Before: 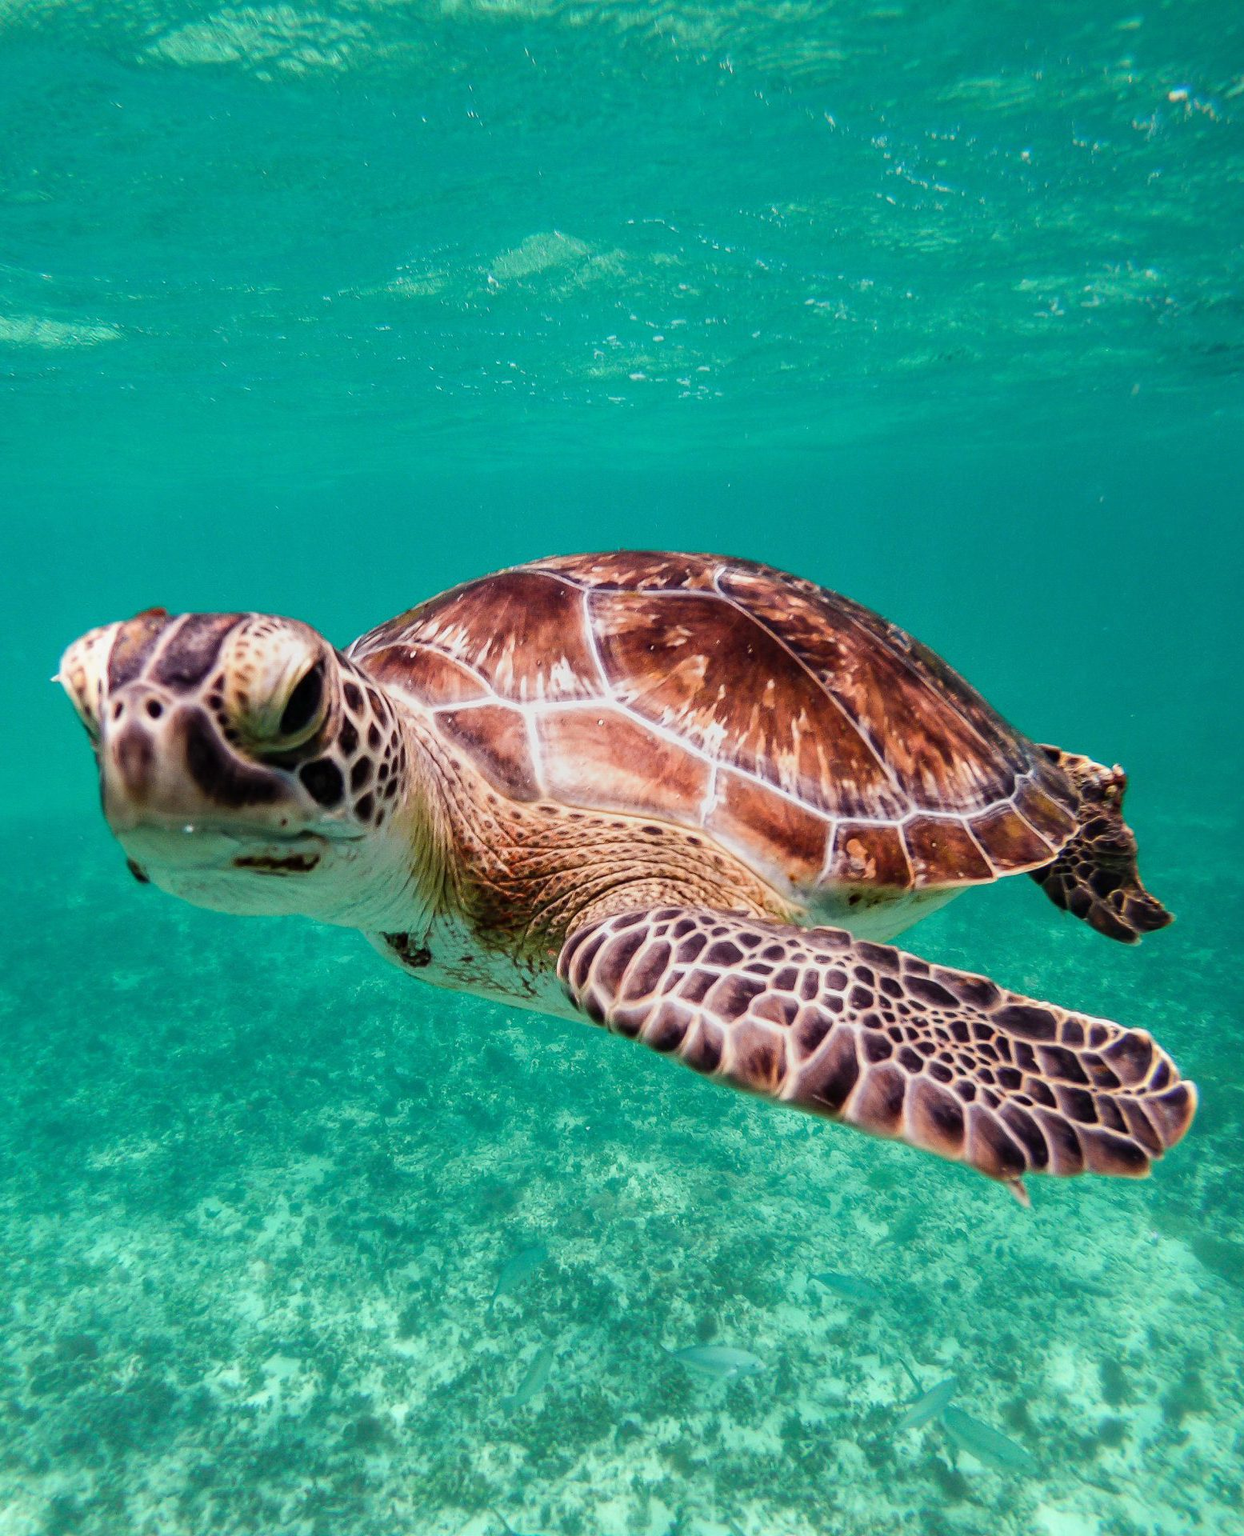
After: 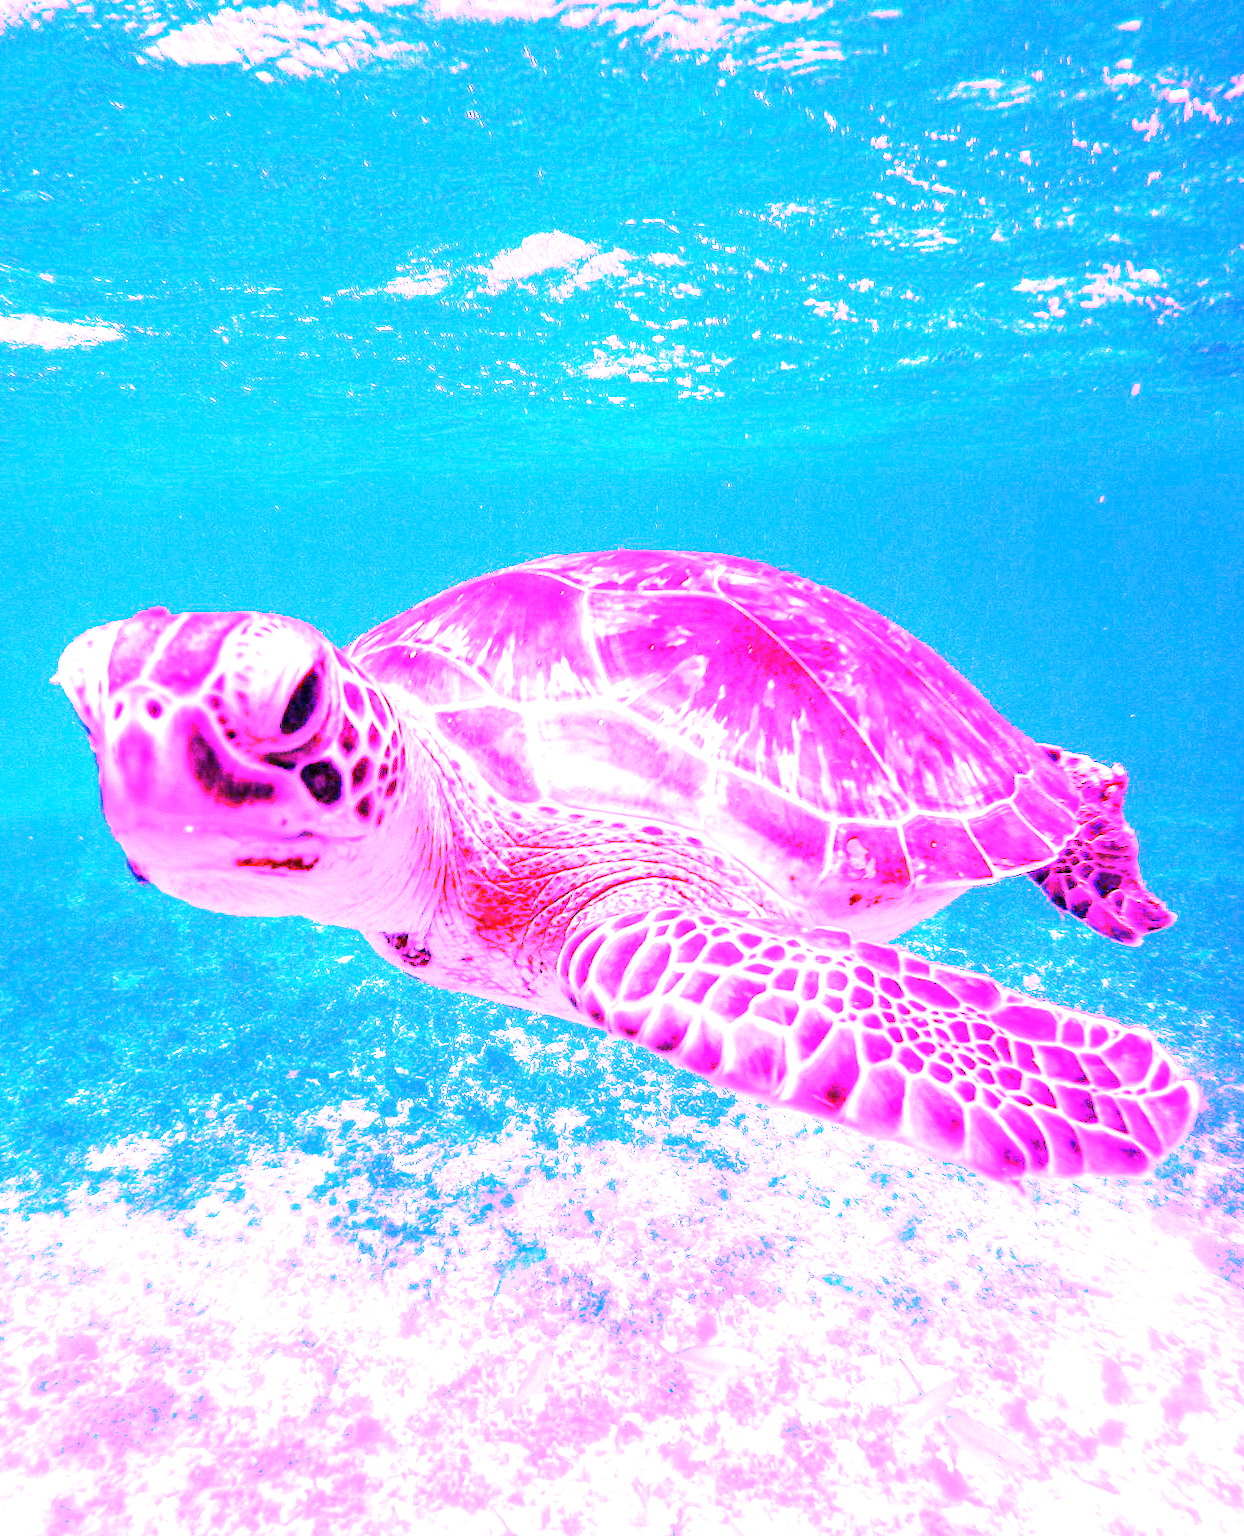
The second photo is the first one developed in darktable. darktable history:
white balance: red 8, blue 8
exposure: black level correction 0, exposure 0.95 EV, compensate exposure bias true, compensate highlight preservation false
tone equalizer: on, module defaults
